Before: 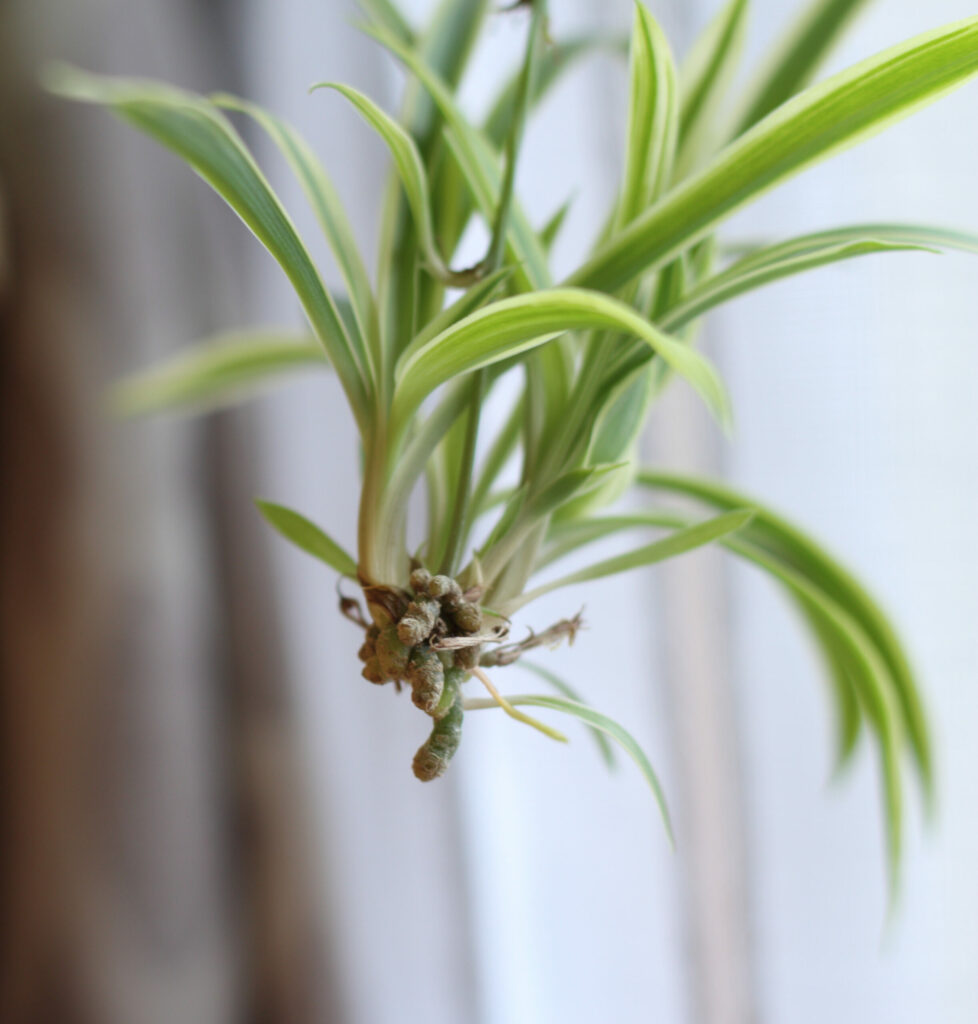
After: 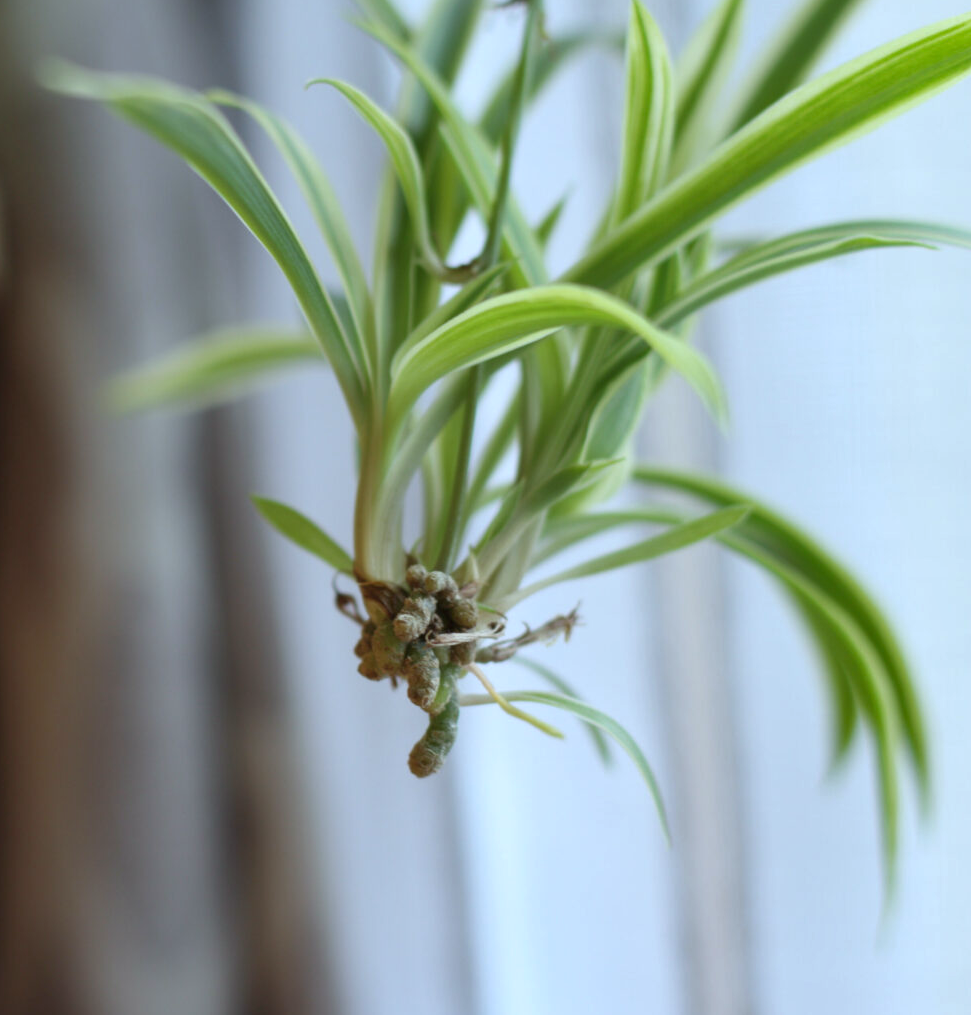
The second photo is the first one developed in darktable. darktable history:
white balance: red 0.925, blue 1.046
shadows and highlights: shadows 32, highlights -32, soften with gaussian
crop: left 0.434%, top 0.485%, right 0.244%, bottom 0.386%
